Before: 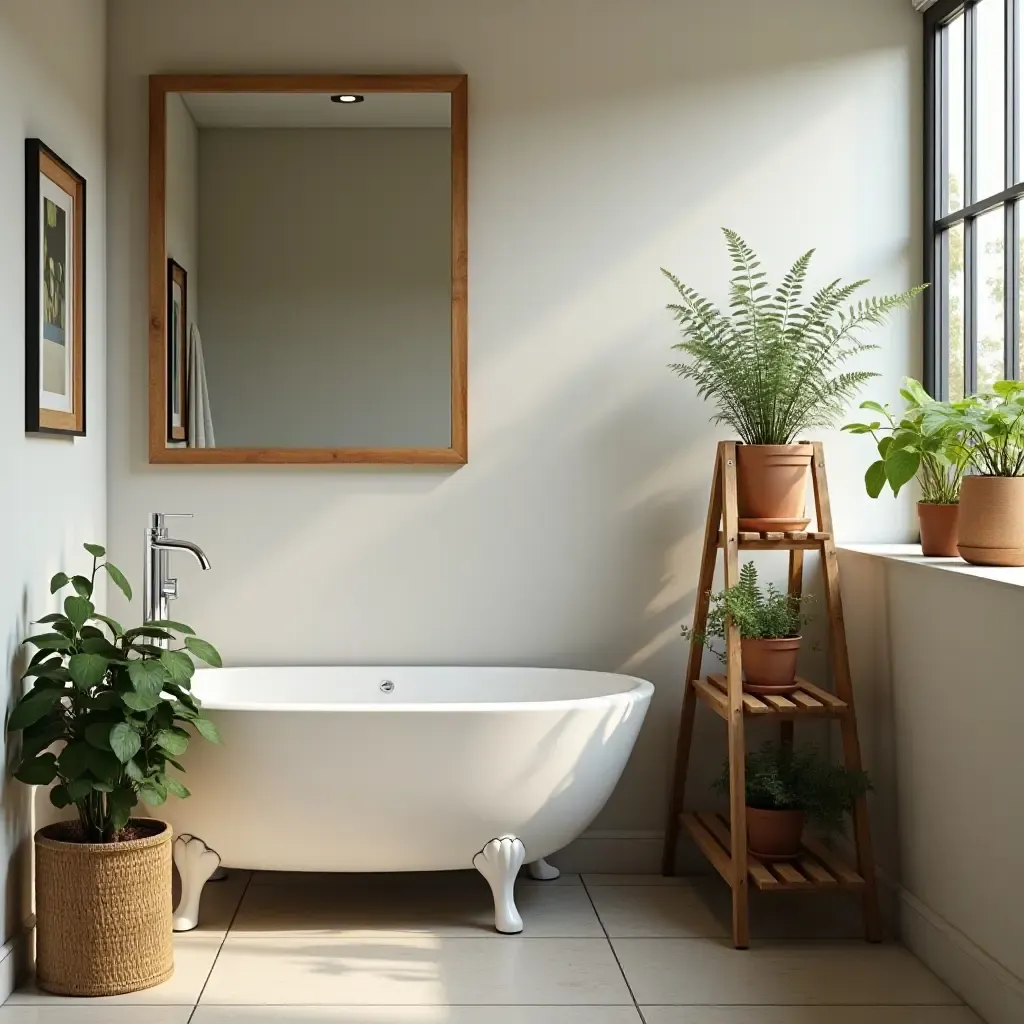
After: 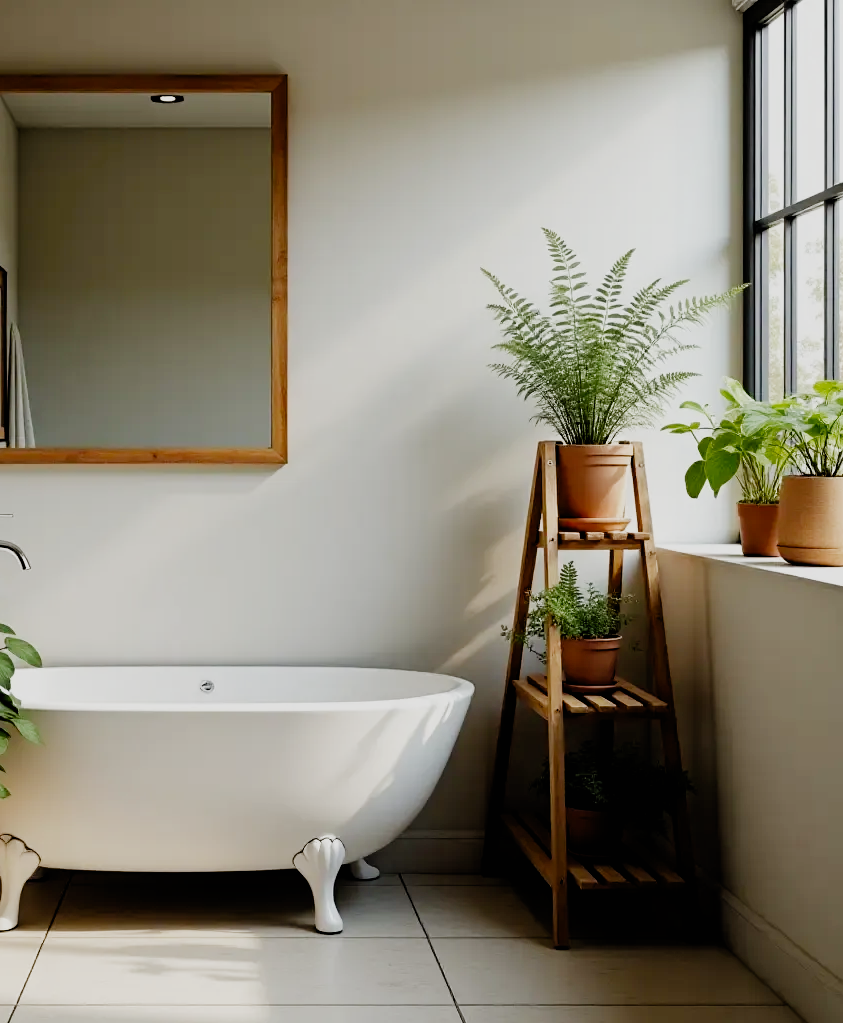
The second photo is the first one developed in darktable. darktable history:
crop: left 17.623%, bottom 0.05%
filmic rgb: black relative exposure -5.12 EV, white relative exposure 4 EV, threshold 5.98 EV, hardness 2.88, contrast 1.204, preserve chrominance no, color science v5 (2021), enable highlight reconstruction true
